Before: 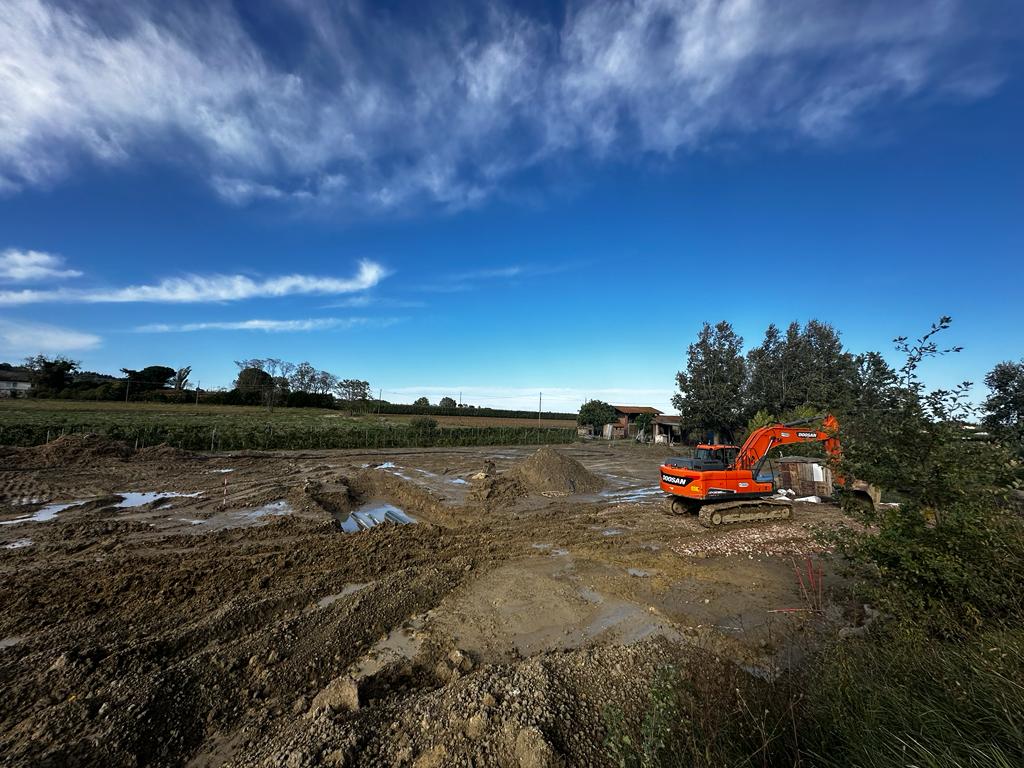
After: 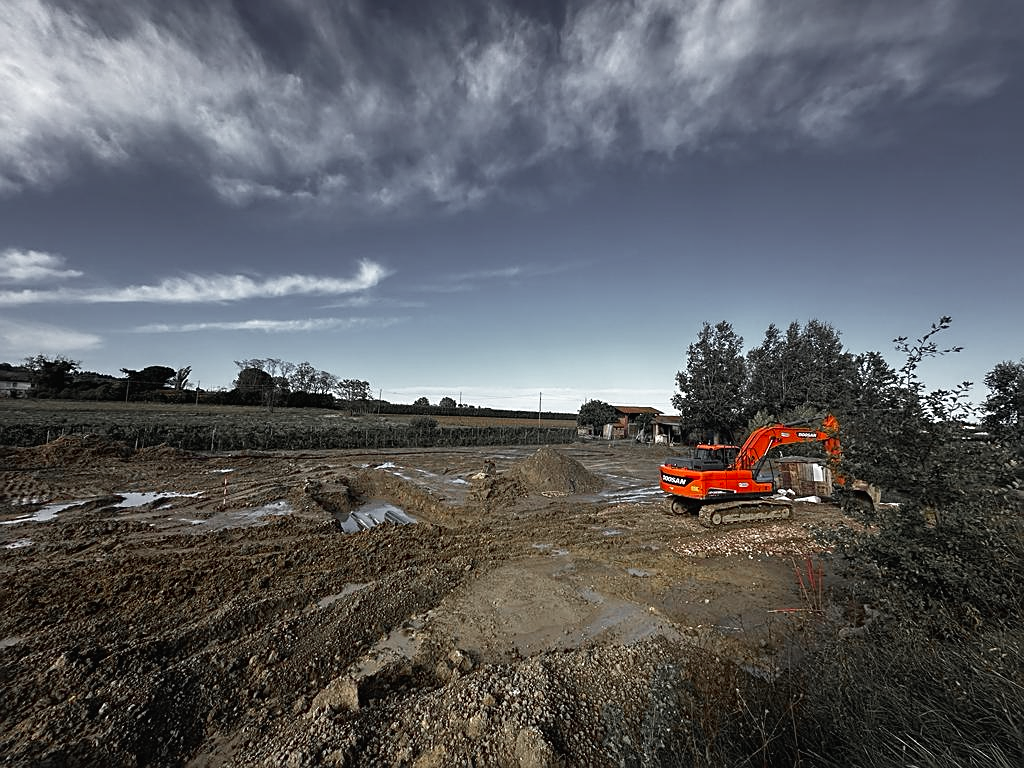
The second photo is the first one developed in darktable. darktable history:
color zones: curves: ch1 [(0, 0.638) (0.193, 0.442) (0.286, 0.15) (0.429, 0.14) (0.571, 0.142) (0.714, 0.154) (0.857, 0.175) (1, 0.638)]
sharpen: on, module defaults
contrast brightness saturation: contrast -0.024, brightness -0.01, saturation 0.036
